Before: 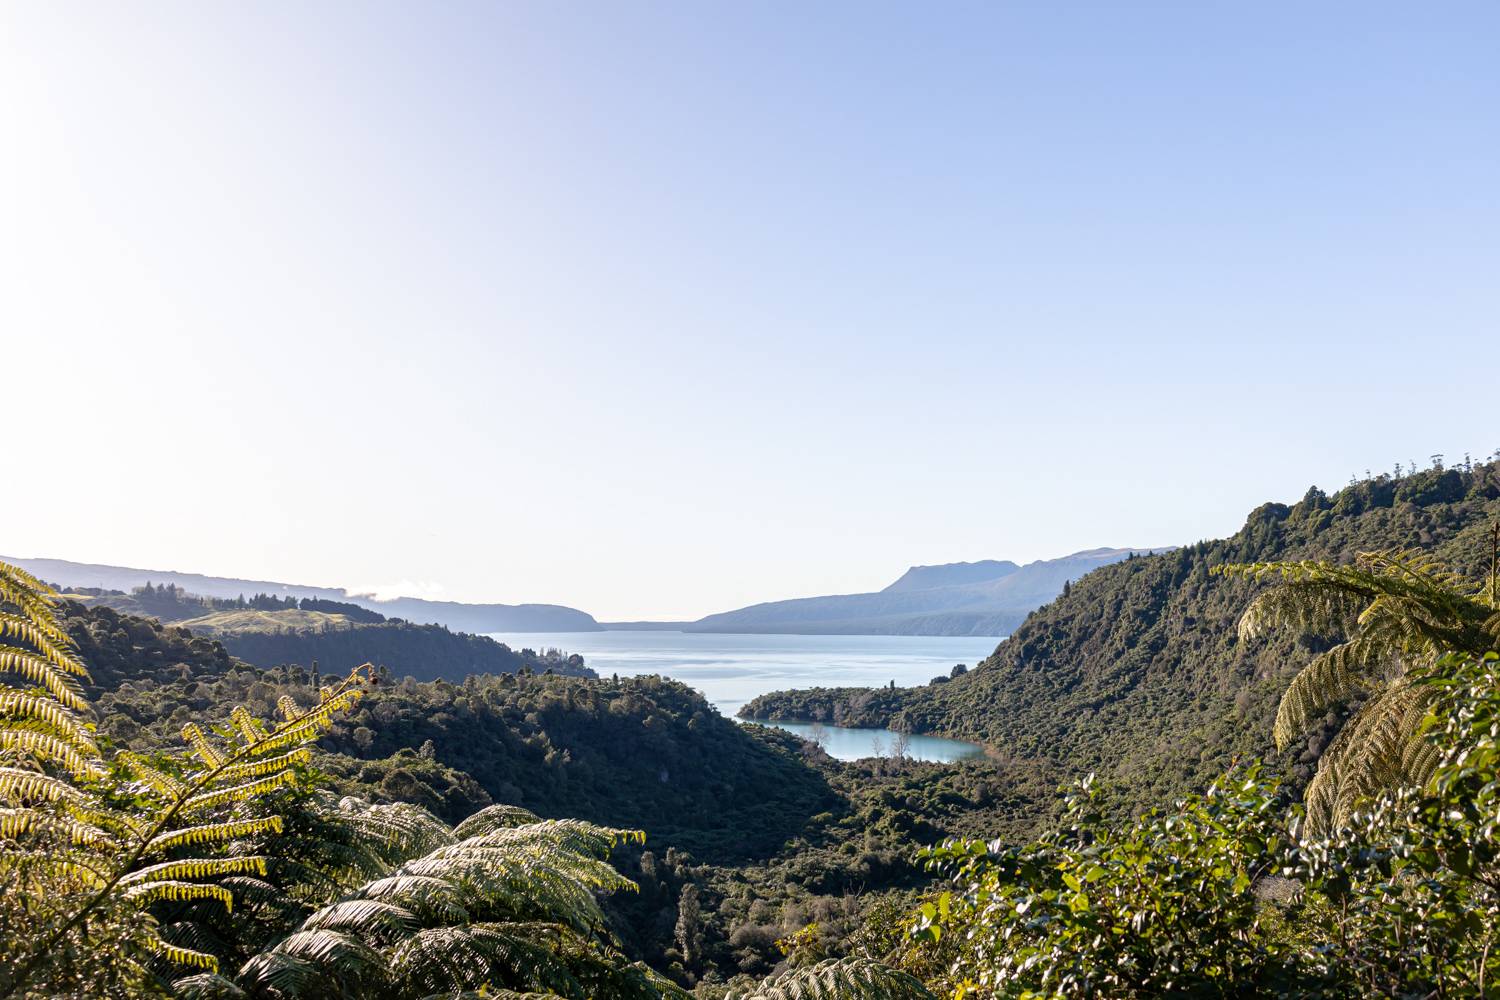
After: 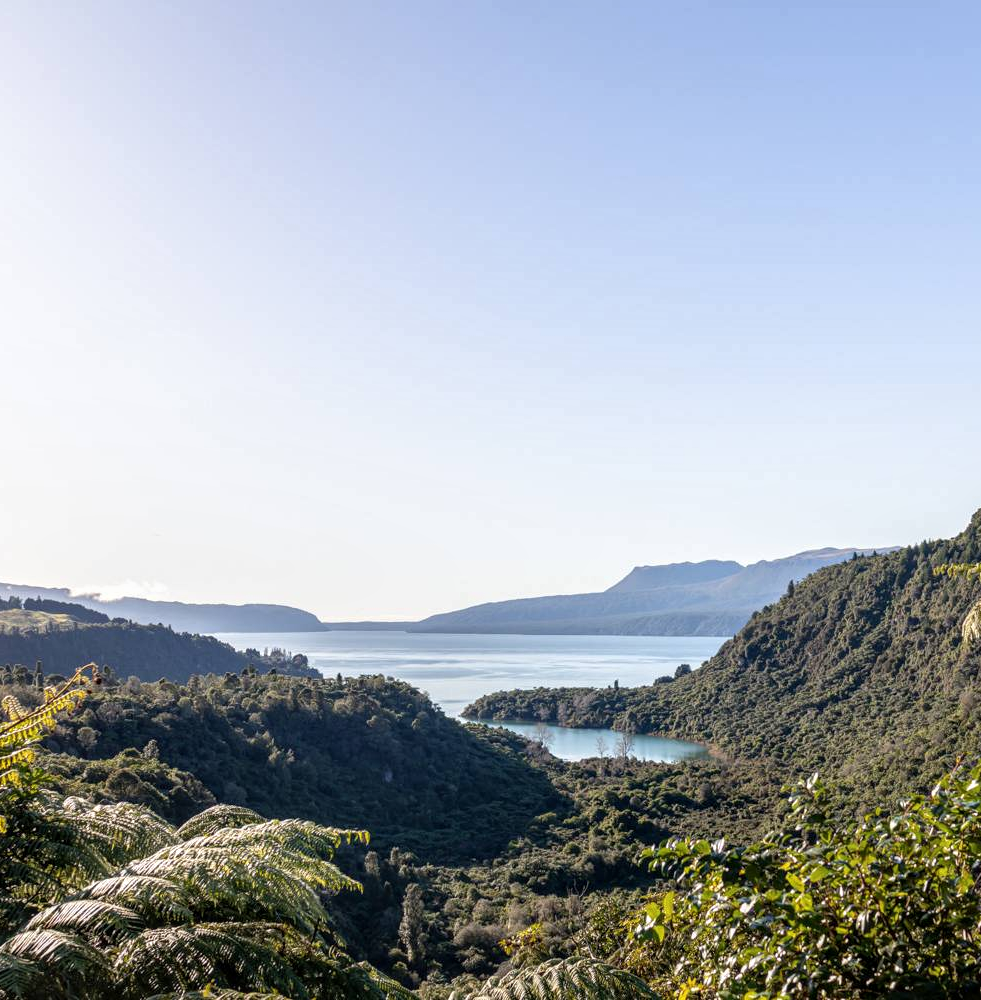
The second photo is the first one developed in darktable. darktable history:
local contrast: on, module defaults
crop and rotate: left 18.406%, right 16.178%
